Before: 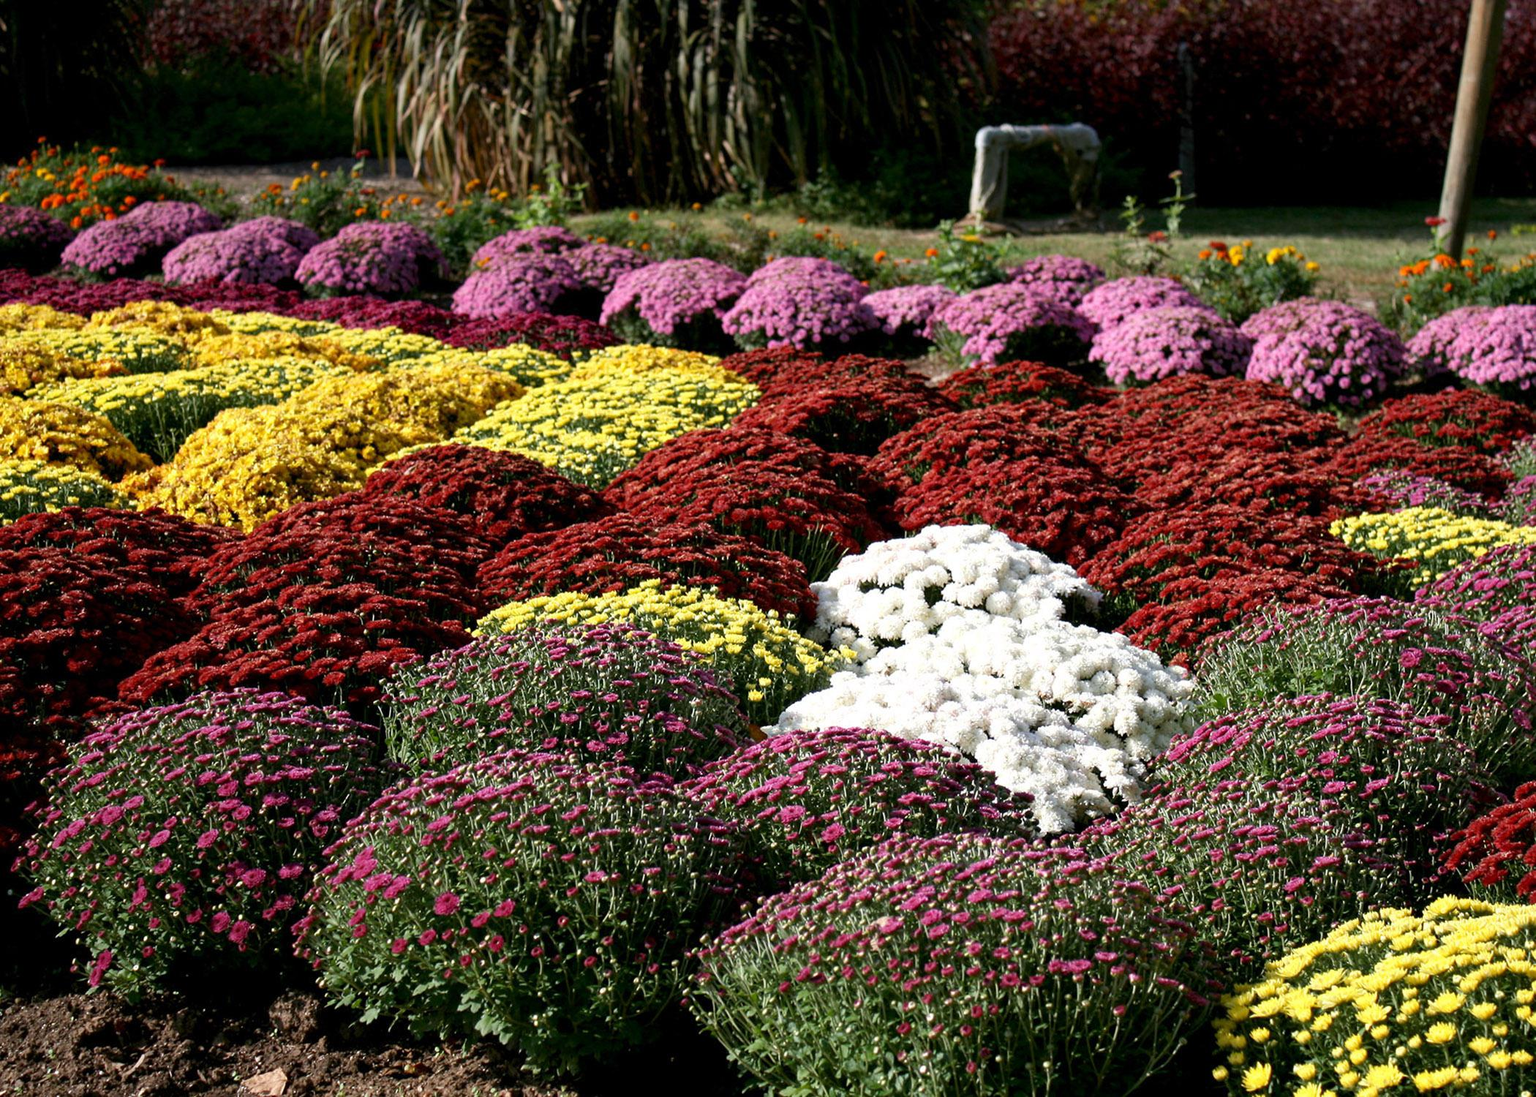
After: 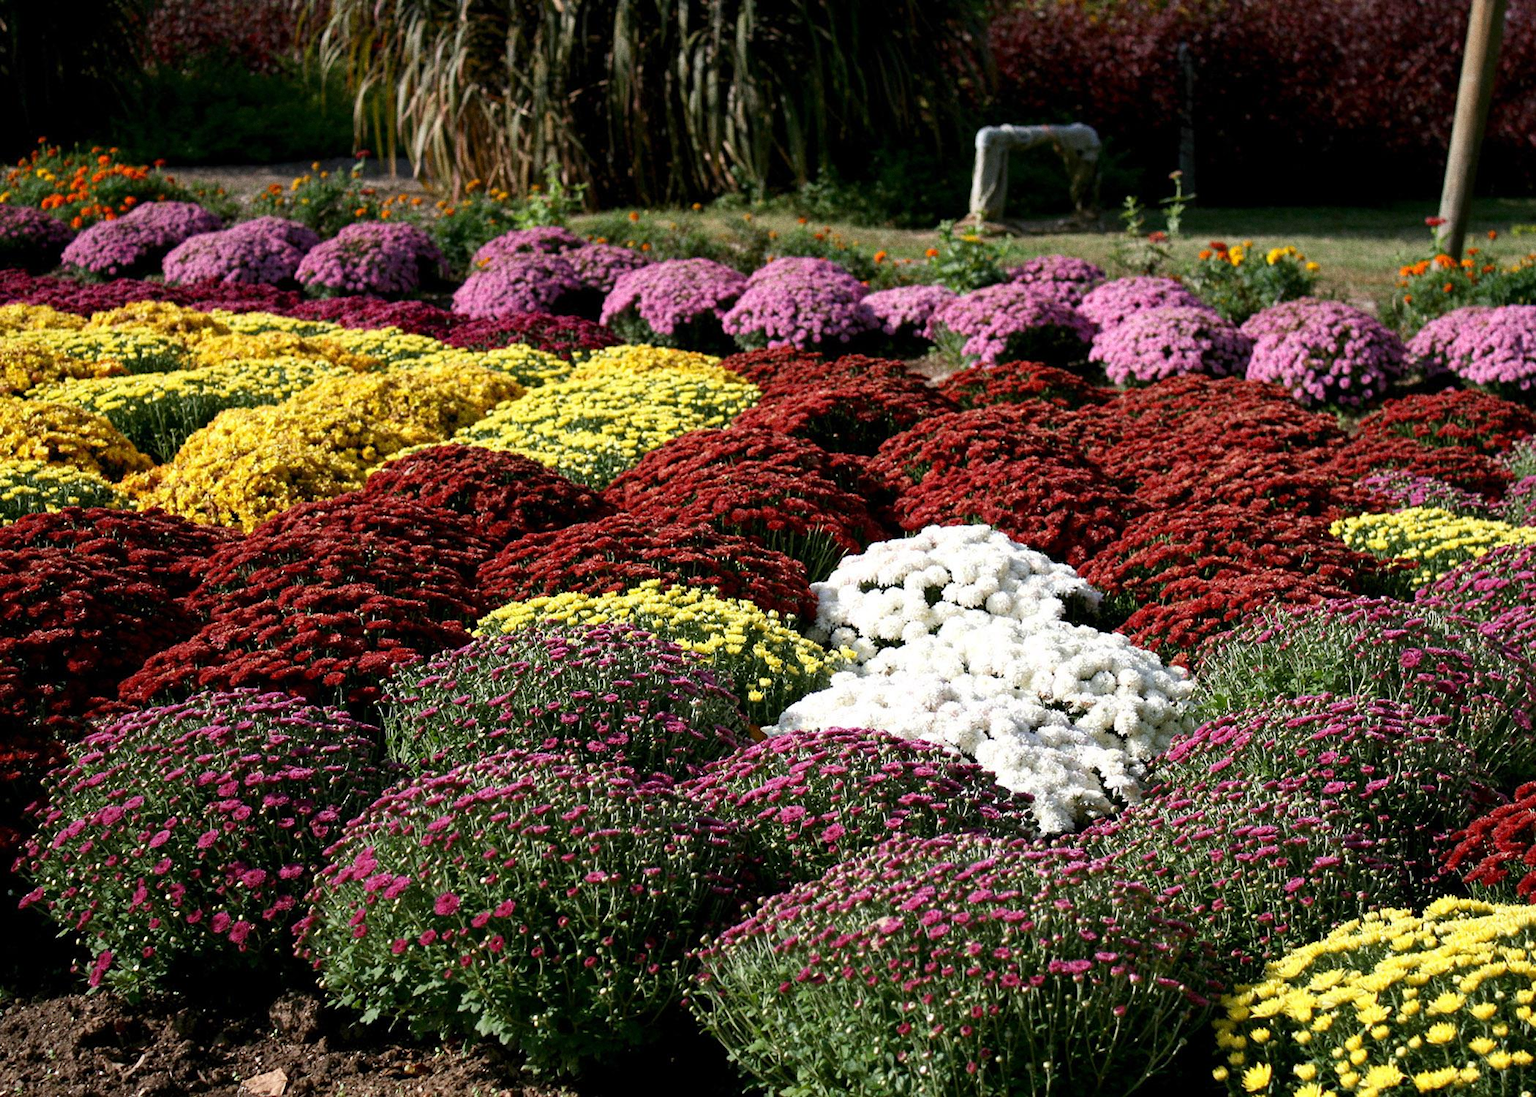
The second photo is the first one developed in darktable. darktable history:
shadows and highlights: radius 334.93, shadows 63.48, highlights 6.06, compress 87.7%, highlights color adjustment 39.73%, soften with gaussian
grain: on, module defaults
